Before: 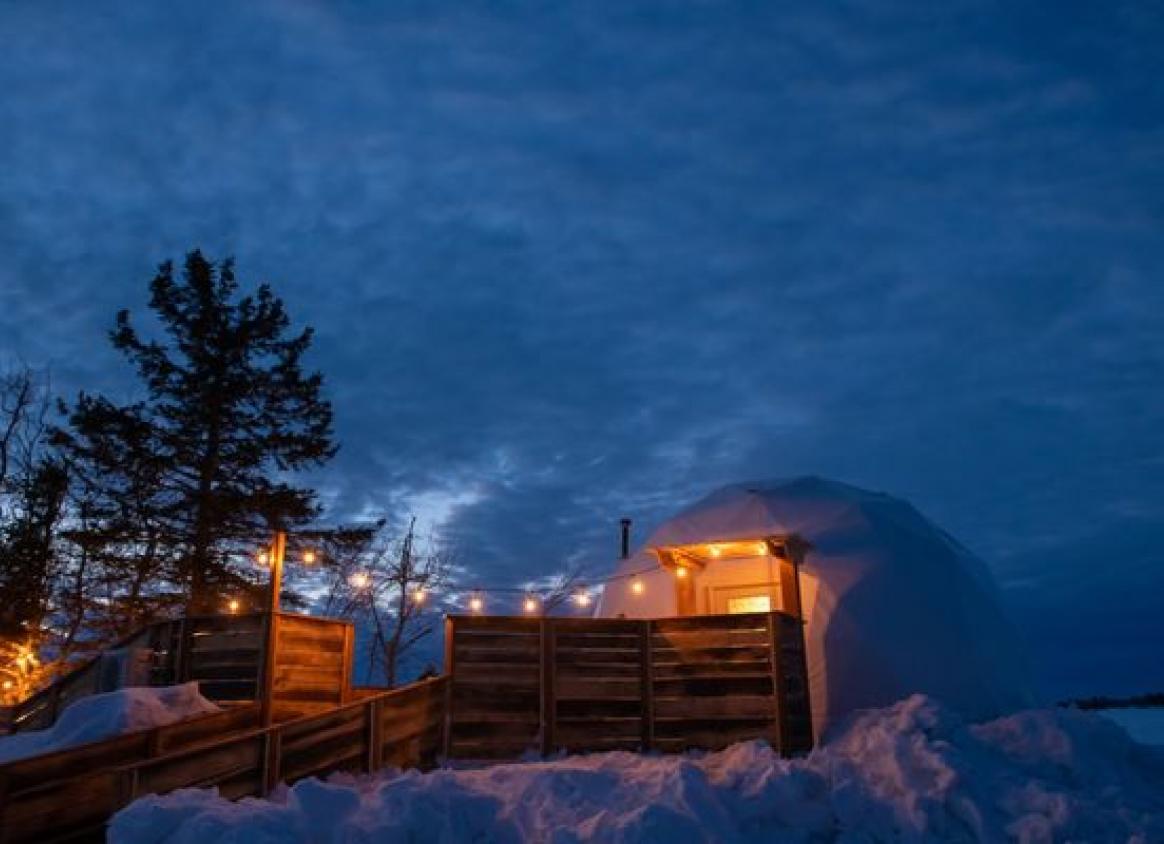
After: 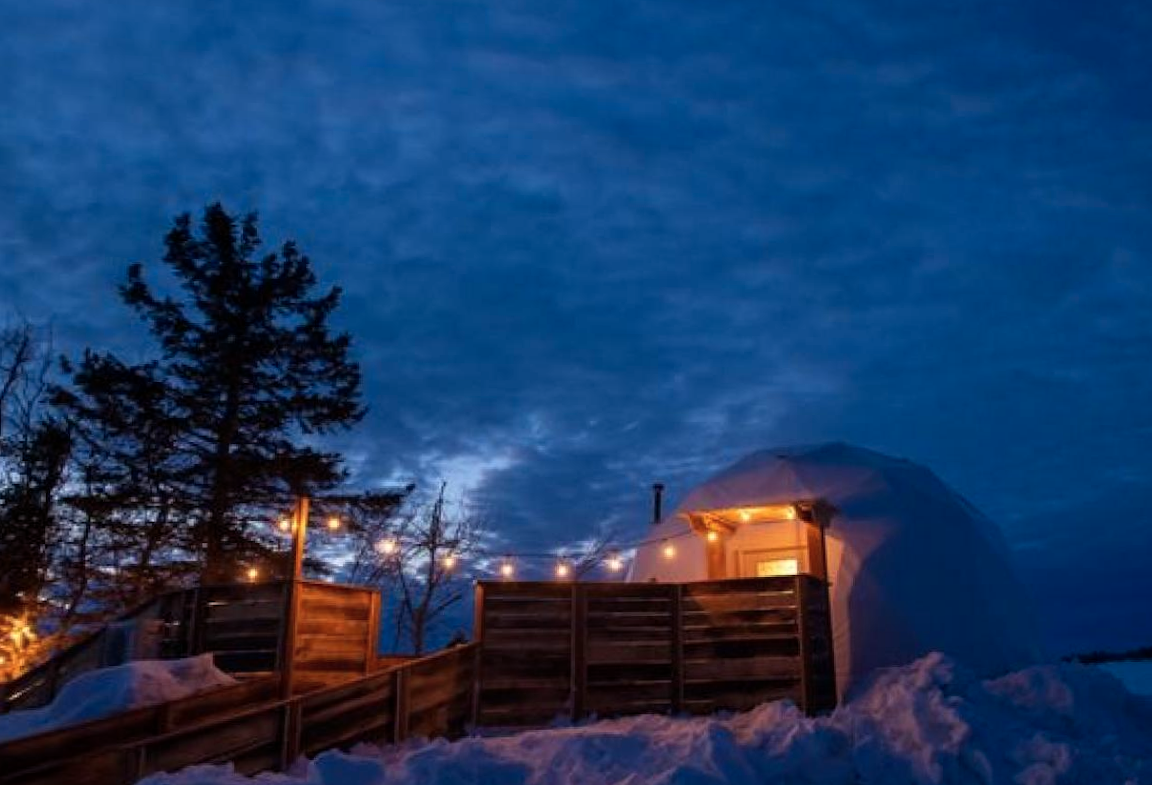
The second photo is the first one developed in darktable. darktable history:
rotate and perspective: rotation 0.679°, lens shift (horizontal) 0.136, crop left 0.009, crop right 0.991, crop top 0.078, crop bottom 0.95
color zones: curves: ch1 [(0, 0.469) (0.001, 0.469) (0.12, 0.446) (0.248, 0.469) (0.5, 0.5) (0.748, 0.5) (0.999, 0.469) (1, 0.469)]
color balance: gamma [0.9, 0.988, 0.975, 1.025], gain [1.05, 1, 1, 1]
local contrast: mode bilateral grid, contrast 15, coarseness 36, detail 105%, midtone range 0.2
